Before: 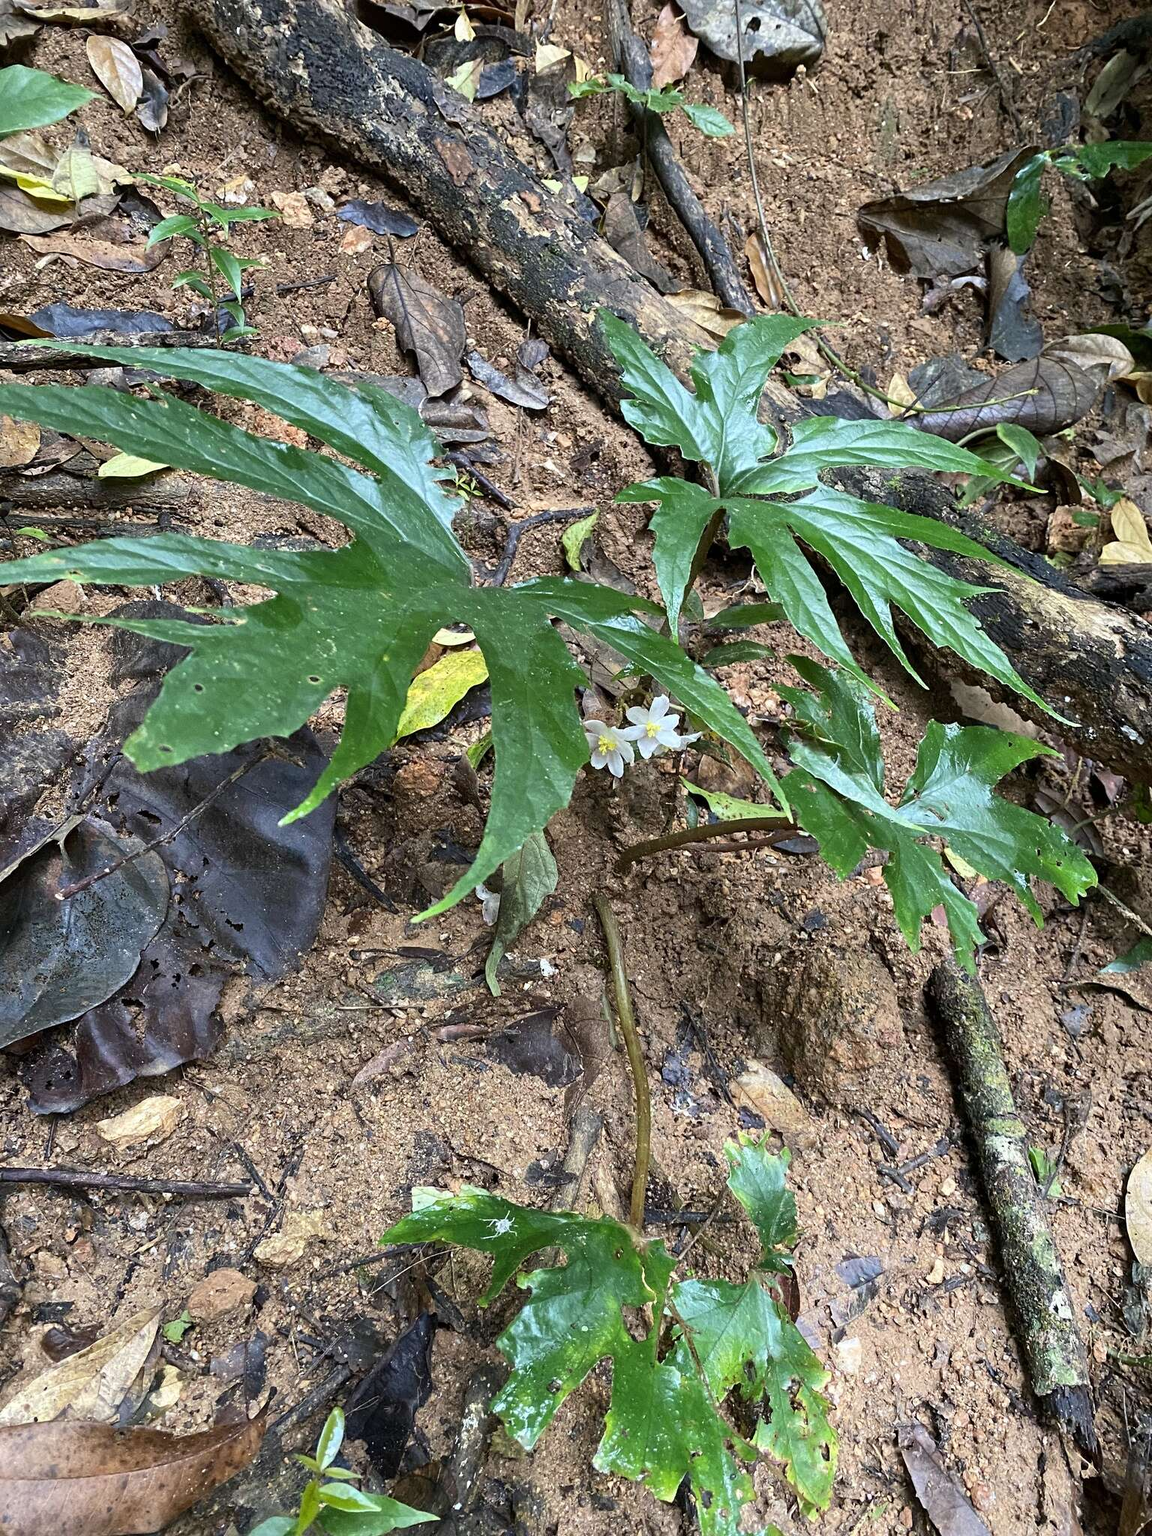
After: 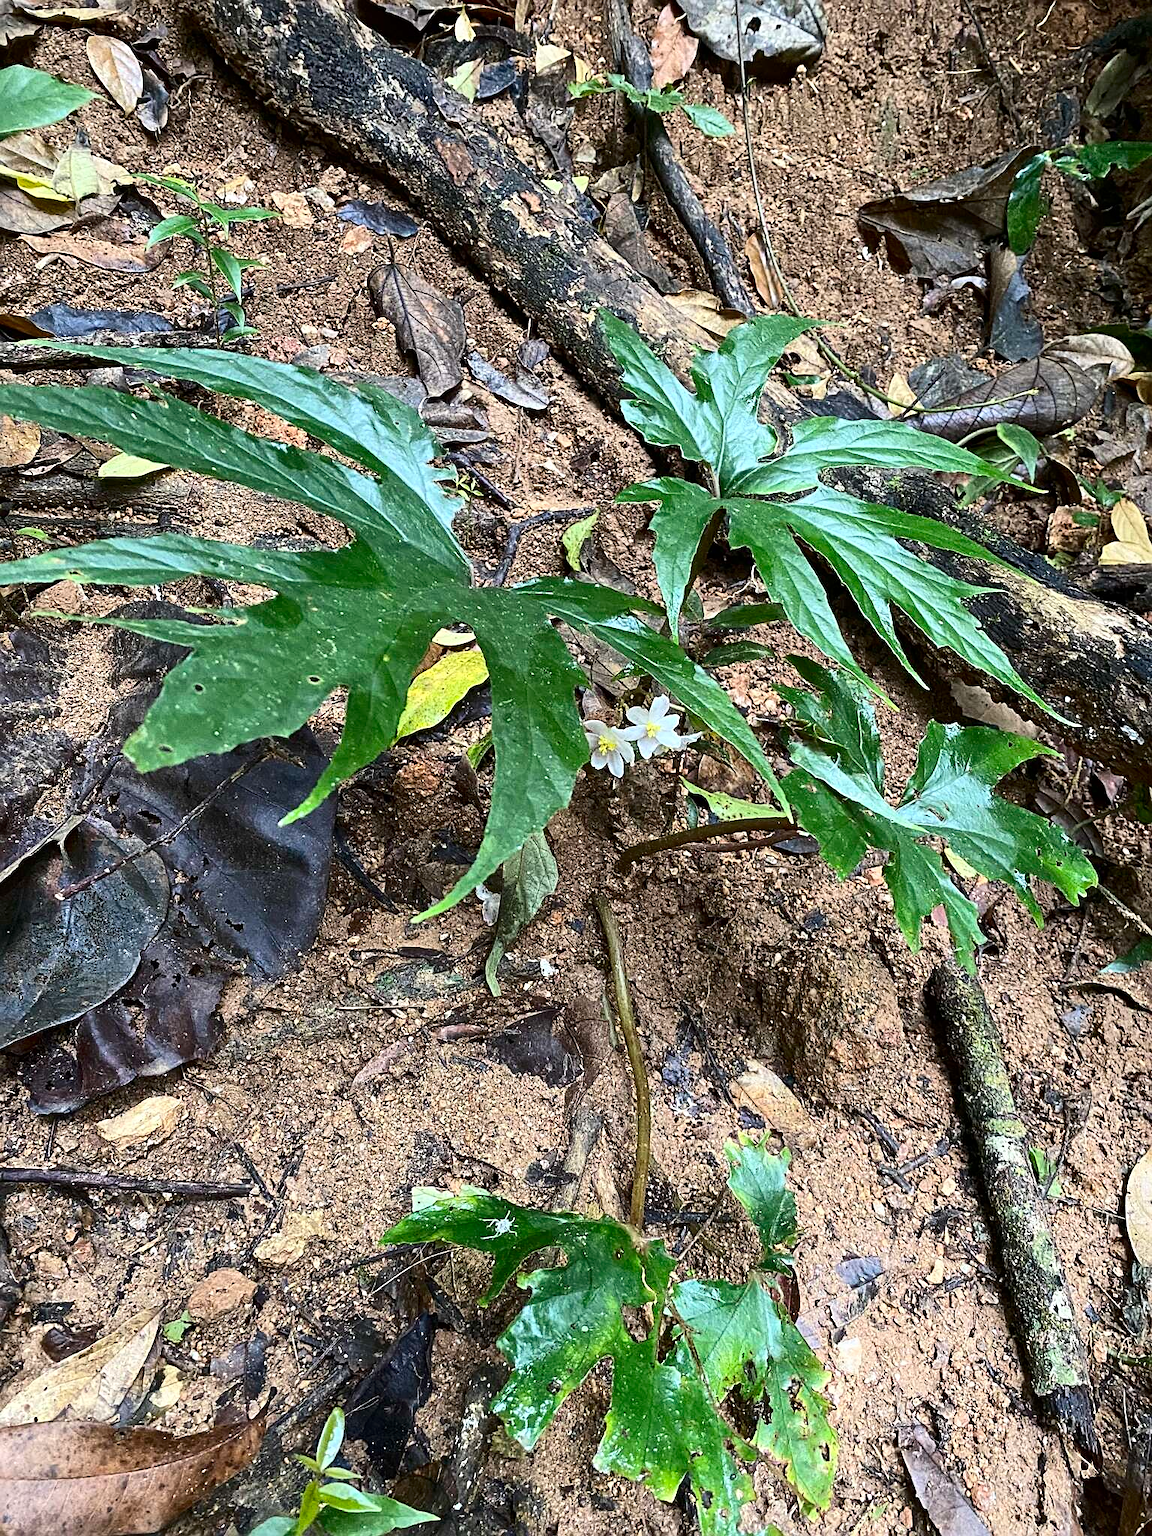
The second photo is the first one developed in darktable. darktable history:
contrast brightness saturation: contrast 0.22
sharpen: on, module defaults
